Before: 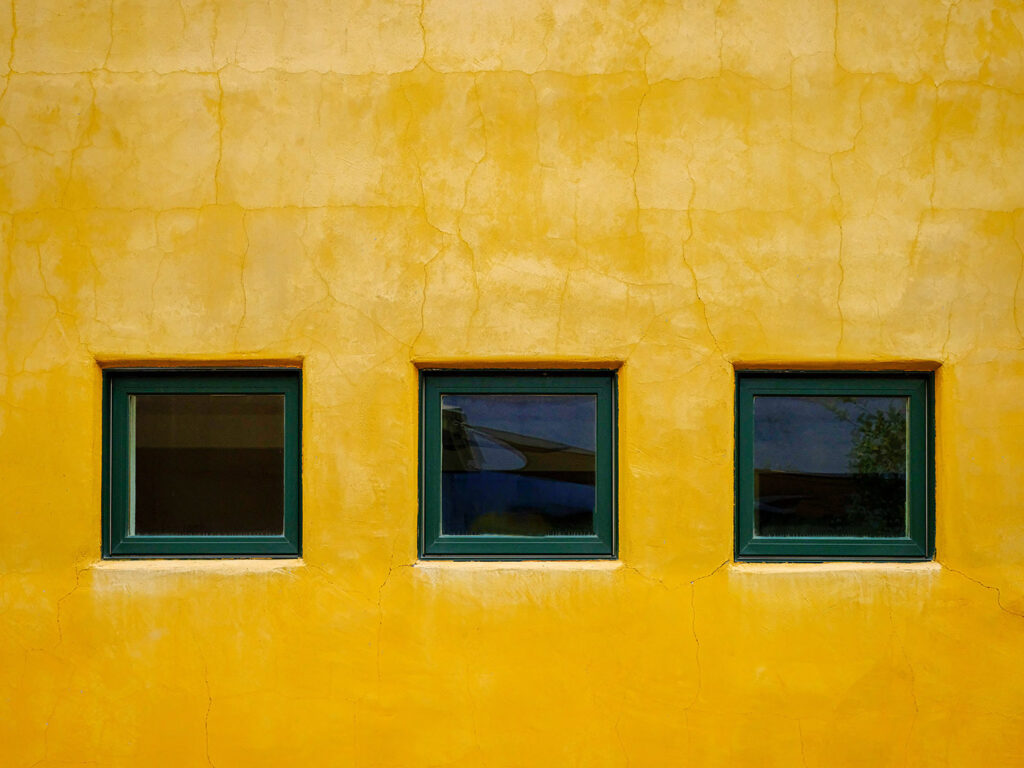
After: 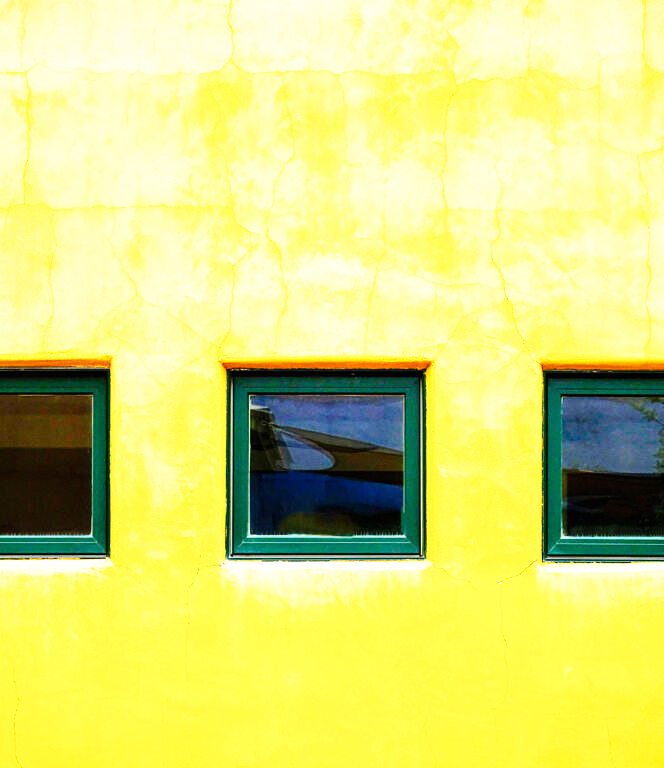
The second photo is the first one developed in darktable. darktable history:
exposure: black level correction 0, exposure 0.695 EV, compensate highlight preservation false
base curve: curves: ch0 [(0, 0) (0.007, 0.004) (0.027, 0.03) (0.046, 0.07) (0.207, 0.54) (0.442, 0.872) (0.673, 0.972) (1, 1)], preserve colors none
crop and rotate: left 18.764%, right 16.315%
